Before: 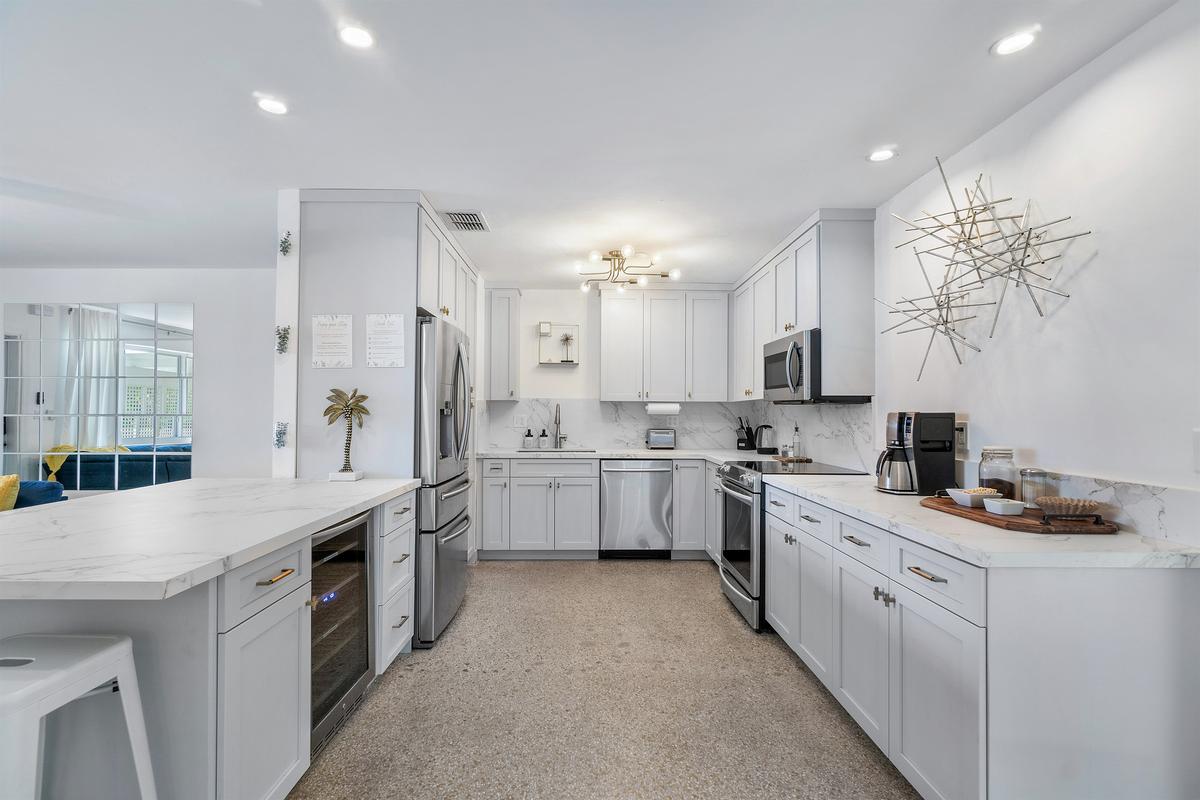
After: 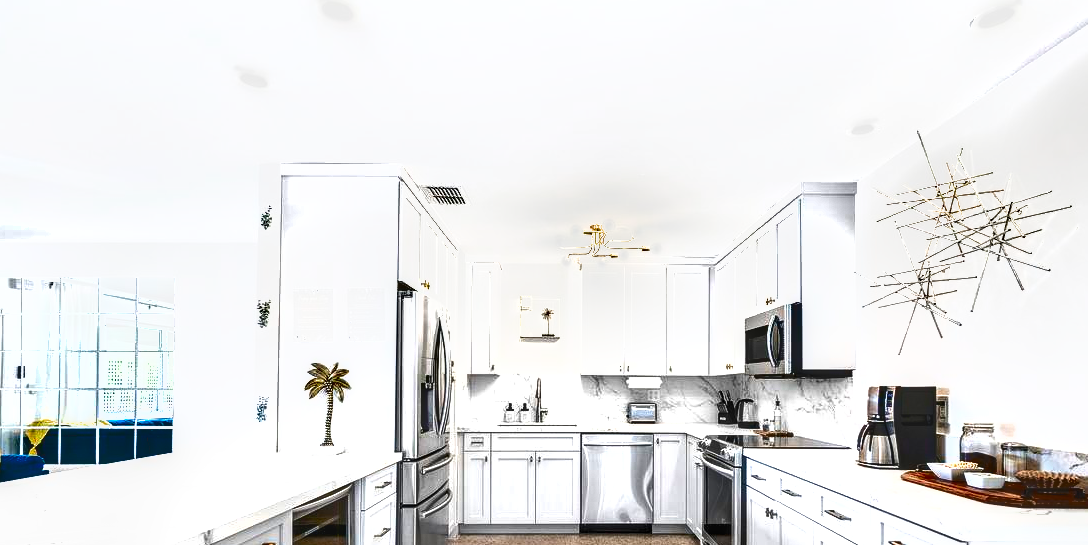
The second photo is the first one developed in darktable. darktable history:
contrast brightness saturation: contrast 0.04, saturation 0.157
color balance rgb: perceptual saturation grading › global saturation 14.271%, perceptual saturation grading › highlights -30.609%, perceptual saturation grading › shadows 50.9%, global vibrance 5.131%
shadows and highlights: white point adjustment 0.93, soften with gaussian
local contrast: on, module defaults
levels: mode automatic
exposure: exposure 1.219 EV, compensate highlight preservation false
crop: left 1.624%, top 3.372%, right 7.632%, bottom 28.413%
tone equalizer: edges refinement/feathering 500, mask exposure compensation -1.57 EV, preserve details no
